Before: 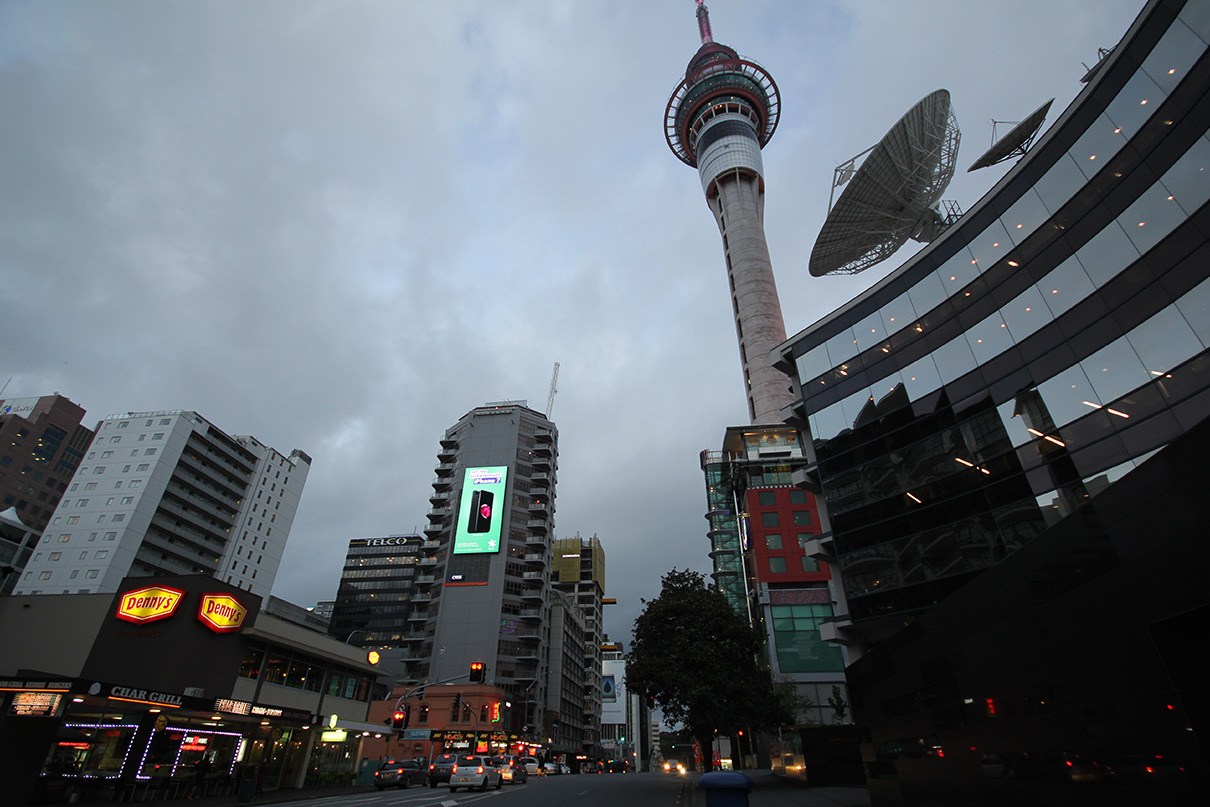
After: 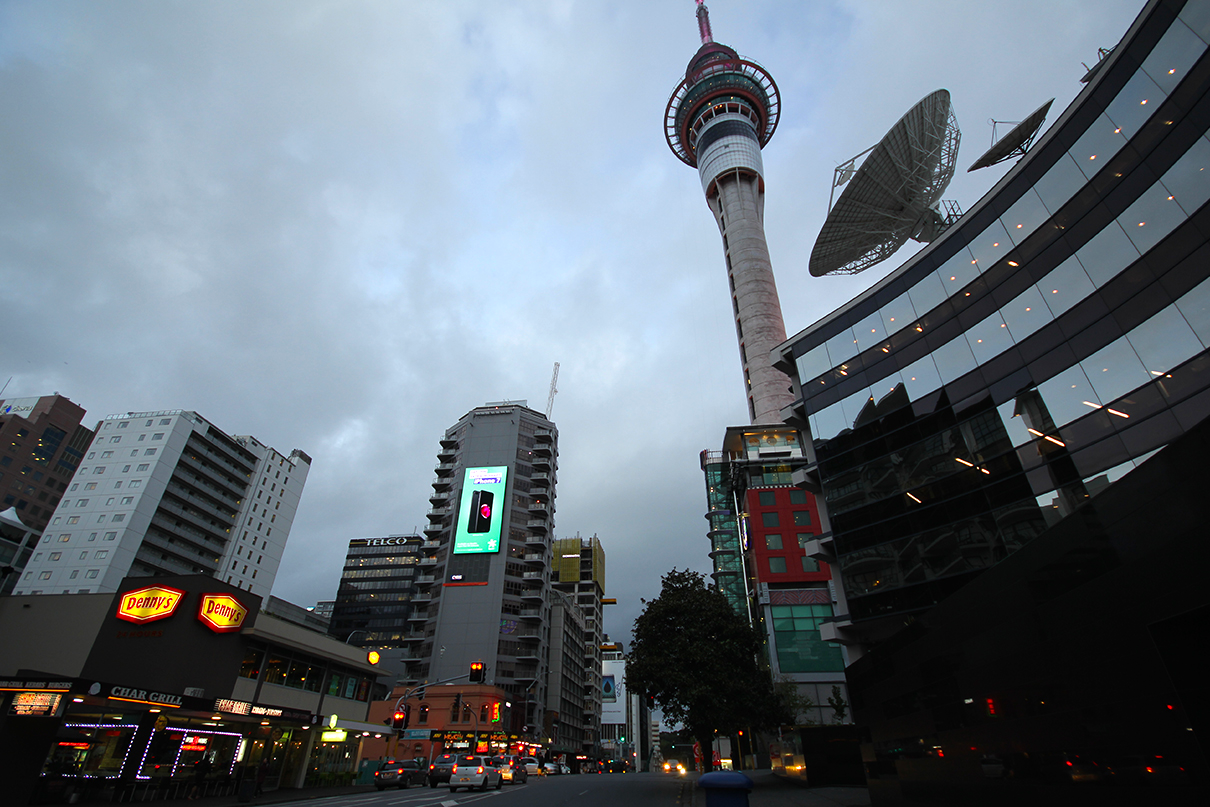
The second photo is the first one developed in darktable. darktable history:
color balance rgb: shadows lift › luminance -10.404%, perceptual saturation grading › global saturation 25.218%, perceptual brilliance grading › highlights 8.382%, perceptual brilliance grading › mid-tones 3.135%, perceptual brilliance grading › shadows 1.48%
